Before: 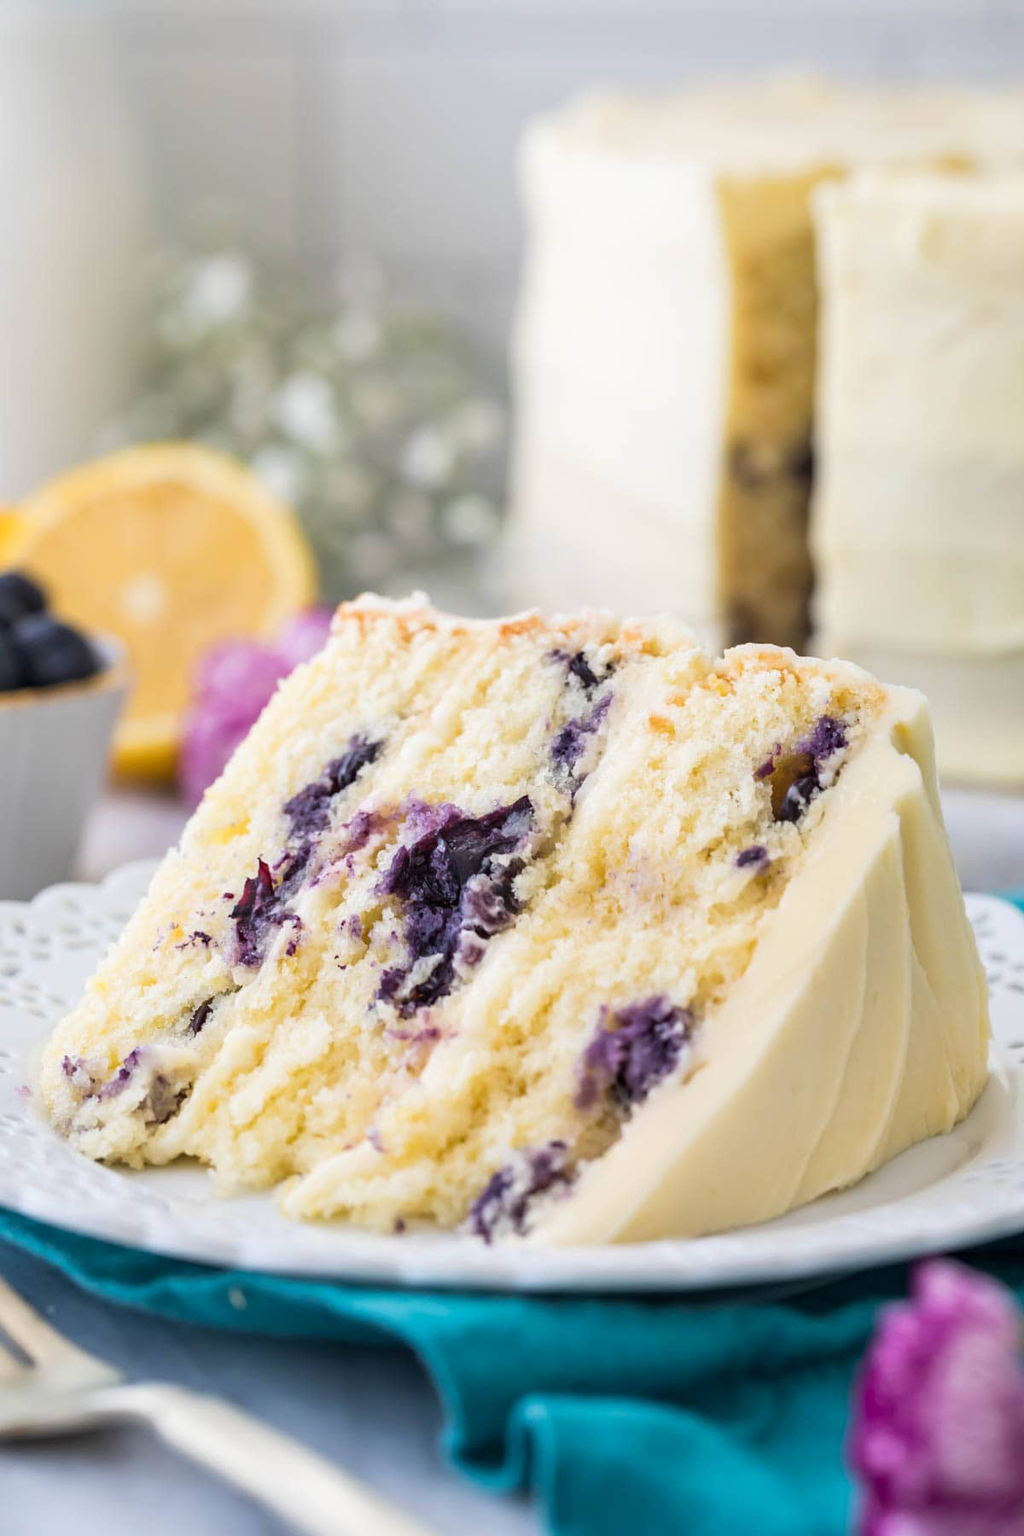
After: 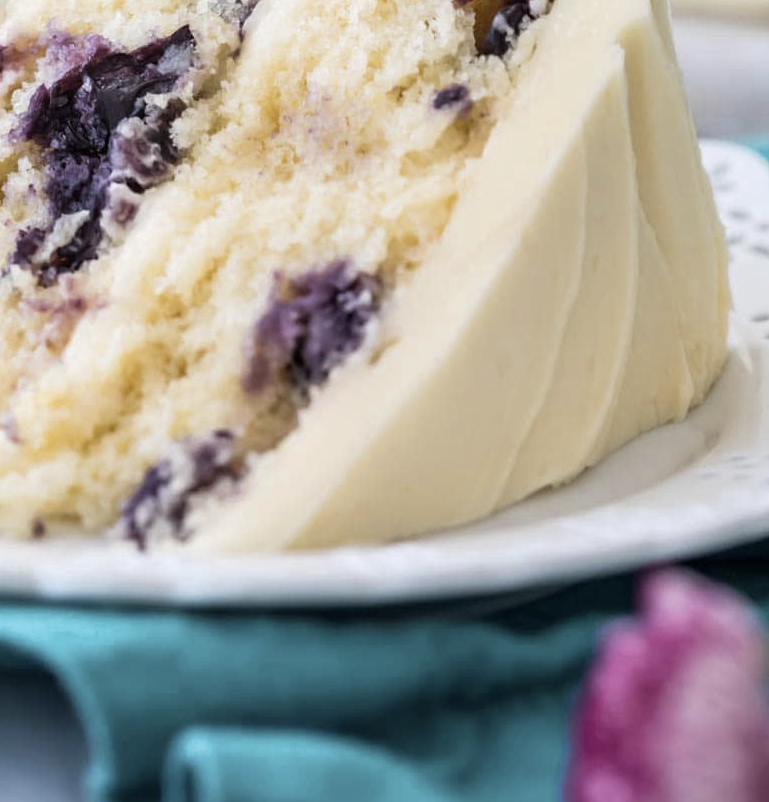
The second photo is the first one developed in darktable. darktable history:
color zones: curves: ch0 [(0, 0.5) (0.125, 0.4) (0.25, 0.5) (0.375, 0.4) (0.5, 0.4) (0.625, 0.6) (0.75, 0.6) (0.875, 0.5)]; ch1 [(0, 0.35) (0.125, 0.45) (0.25, 0.35) (0.375, 0.35) (0.5, 0.35) (0.625, 0.35) (0.75, 0.45) (0.875, 0.35)]; ch2 [(0, 0.6) (0.125, 0.5) (0.25, 0.5) (0.375, 0.6) (0.5, 0.6) (0.625, 0.5) (0.75, 0.5) (0.875, 0.5)]
crop and rotate: left 35.9%, top 50.426%, bottom 4.996%
